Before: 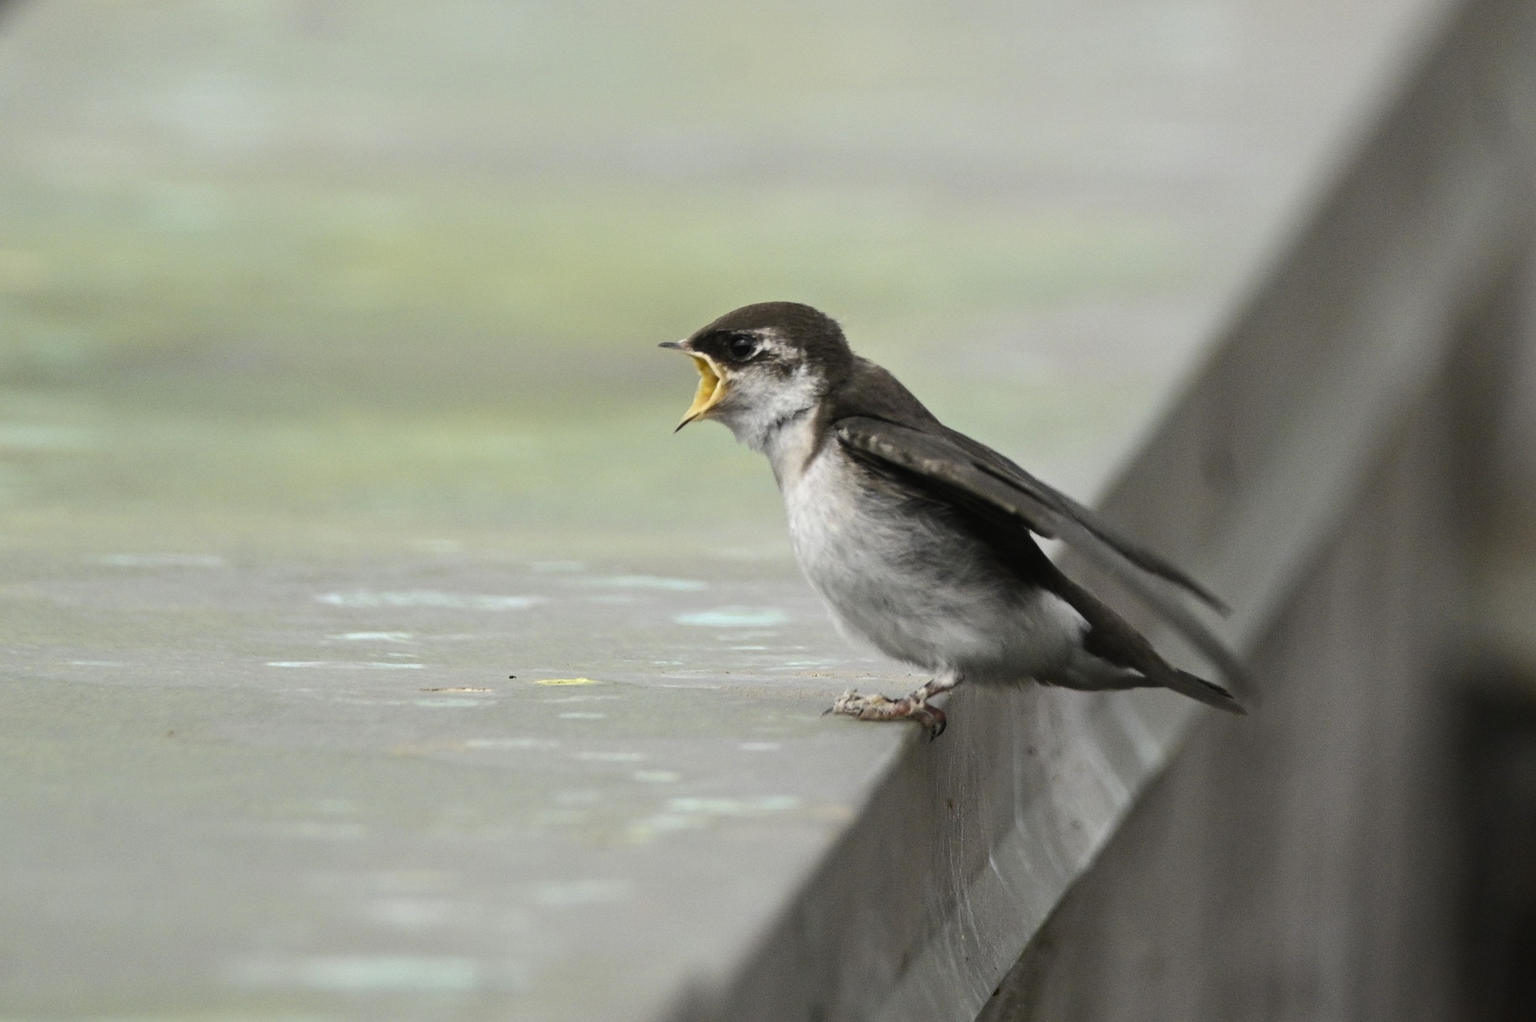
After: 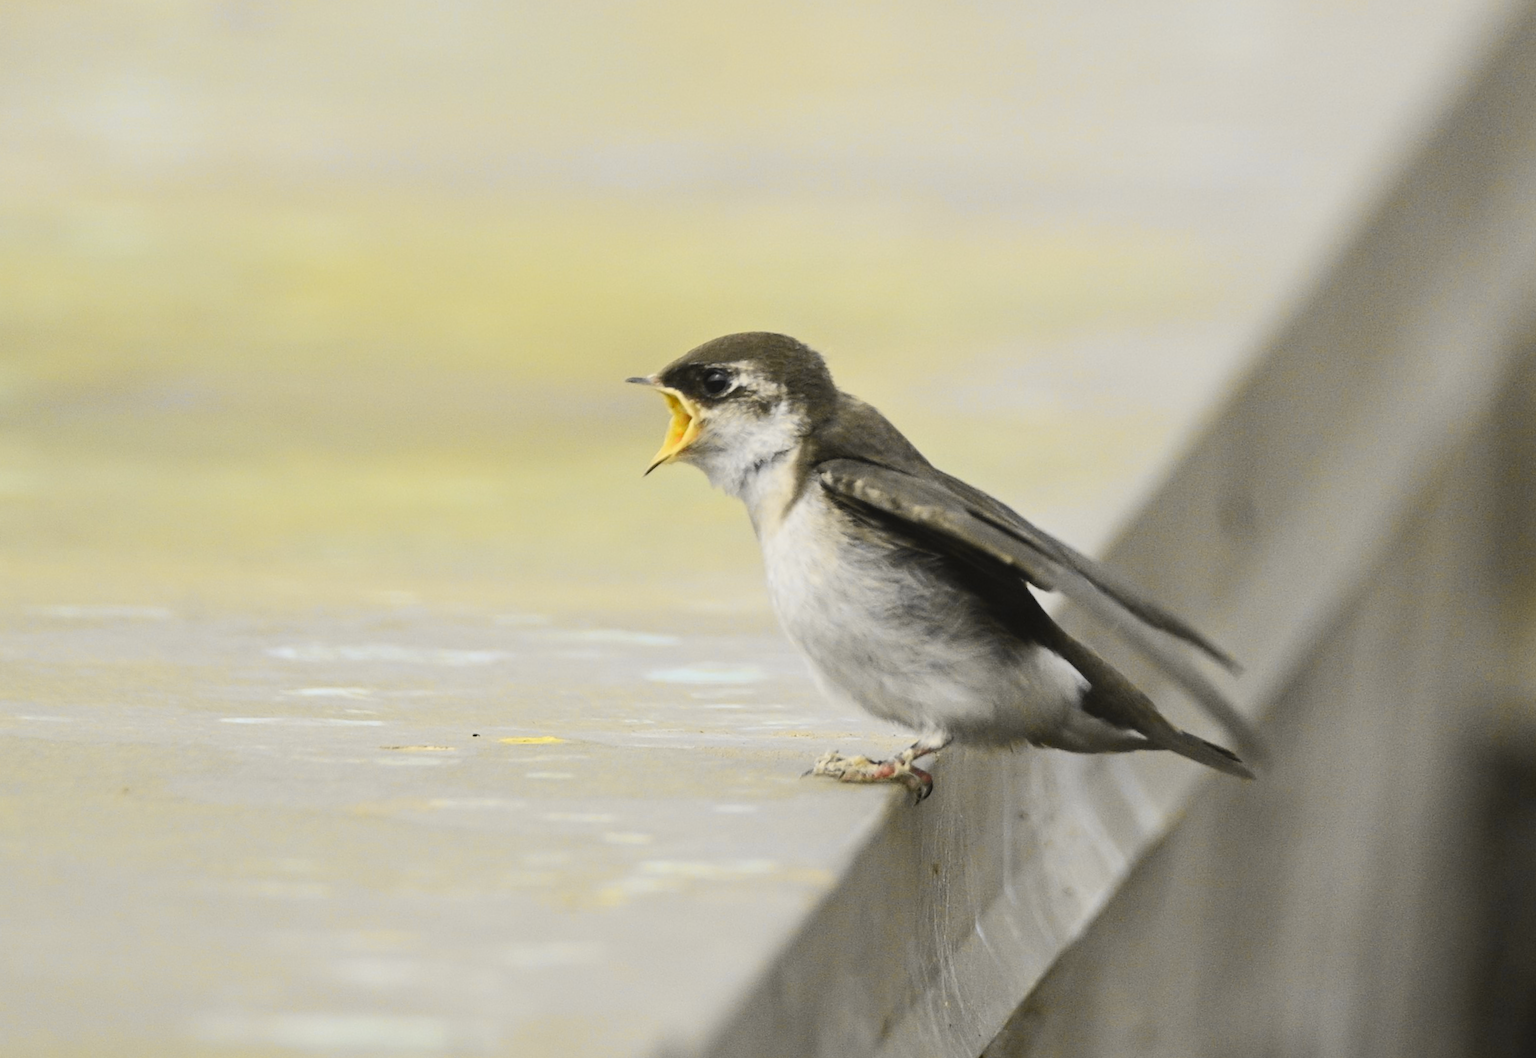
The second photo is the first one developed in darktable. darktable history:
rotate and perspective: rotation 0.074°, lens shift (vertical) 0.096, lens shift (horizontal) -0.041, crop left 0.043, crop right 0.952, crop top 0.024, crop bottom 0.979
contrast brightness saturation: brightness 0.09, saturation 0.19
crop and rotate: left 1.774%, right 0.633%, bottom 1.28%
tone curve: curves: ch0 [(0, 0.017) (0.239, 0.277) (0.508, 0.593) (0.826, 0.855) (1, 0.945)]; ch1 [(0, 0) (0.401, 0.42) (0.442, 0.47) (0.492, 0.498) (0.511, 0.504) (0.555, 0.586) (0.681, 0.739) (1, 1)]; ch2 [(0, 0) (0.411, 0.433) (0.5, 0.504) (0.545, 0.574) (1, 1)], color space Lab, independent channels, preserve colors none
